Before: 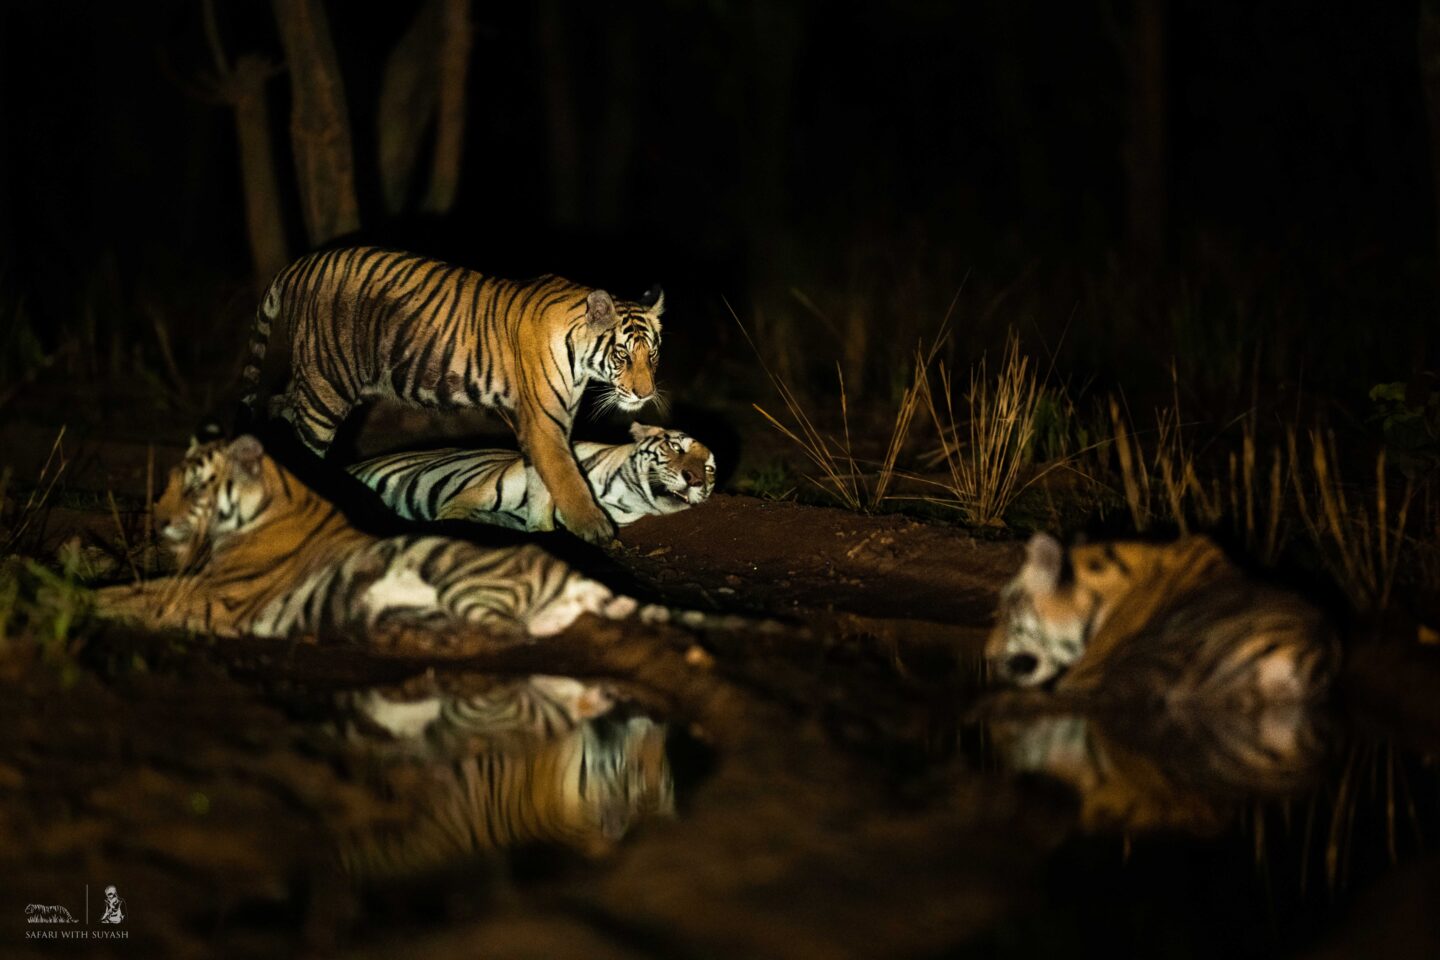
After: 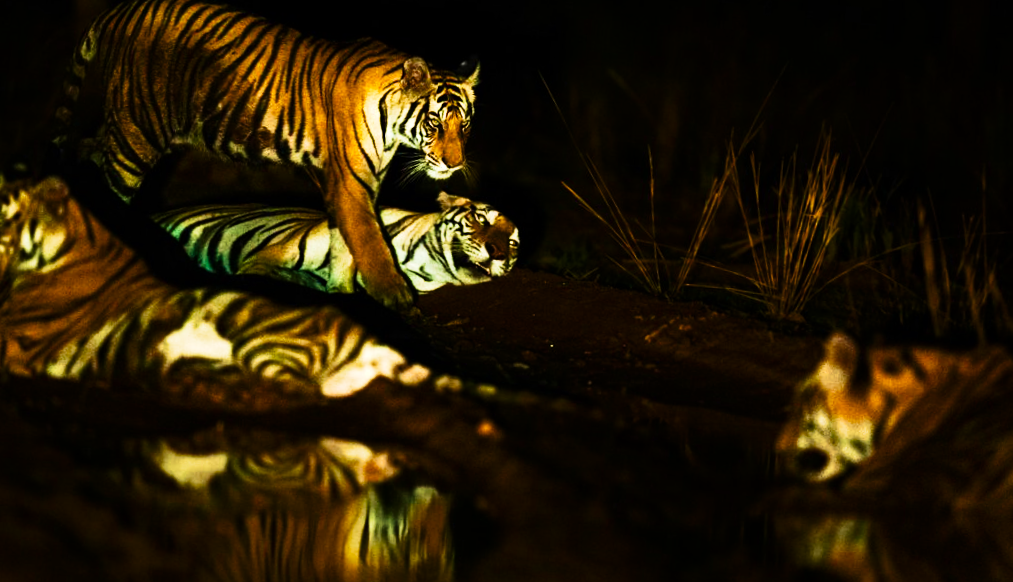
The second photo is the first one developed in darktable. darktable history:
crop and rotate: angle -4.15°, left 9.853%, top 20.691%, right 12.289%, bottom 12.158%
color balance rgb: shadows lift › hue 86.55°, power › hue 323.71°, highlights gain › luminance 14.551%, linear chroma grading › global chroma 20.307%, perceptual saturation grading › global saturation 20%, perceptual saturation grading › highlights -25.748%, perceptual saturation grading › shadows 25.127%, saturation formula JzAzBz (2021)
tone curve: curves: ch0 [(0, 0) (0.195, 0.109) (0.751, 0.848) (1, 1)], preserve colors none
velvia: strength 75%
